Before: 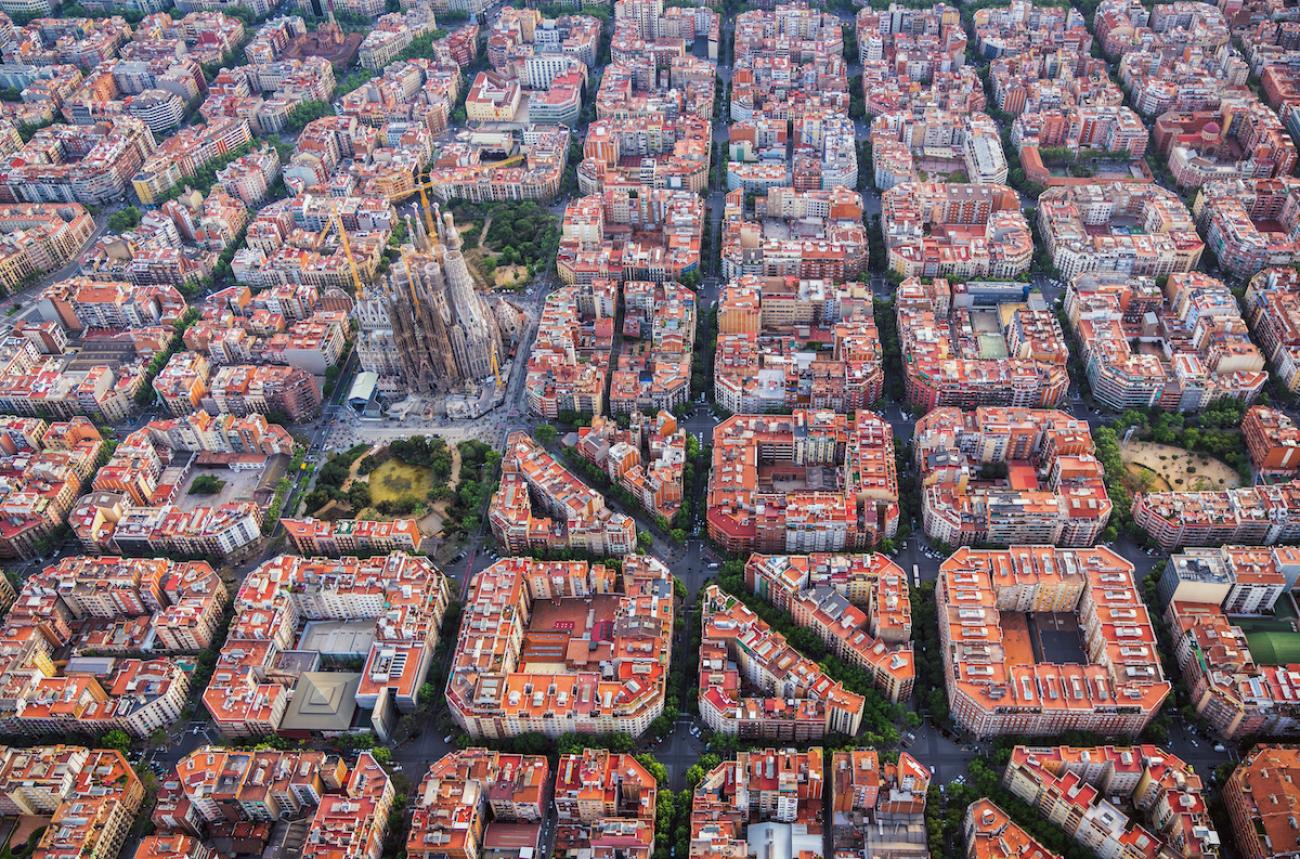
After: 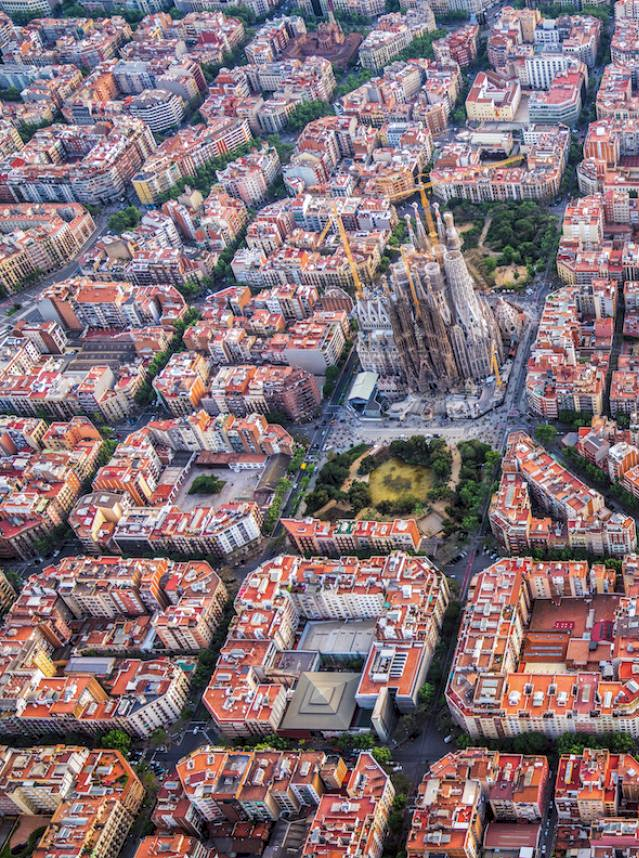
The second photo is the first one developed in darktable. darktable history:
crop and rotate: left 0%, top 0%, right 50.845%
local contrast: on, module defaults
white balance: red 1.004, blue 1.024
